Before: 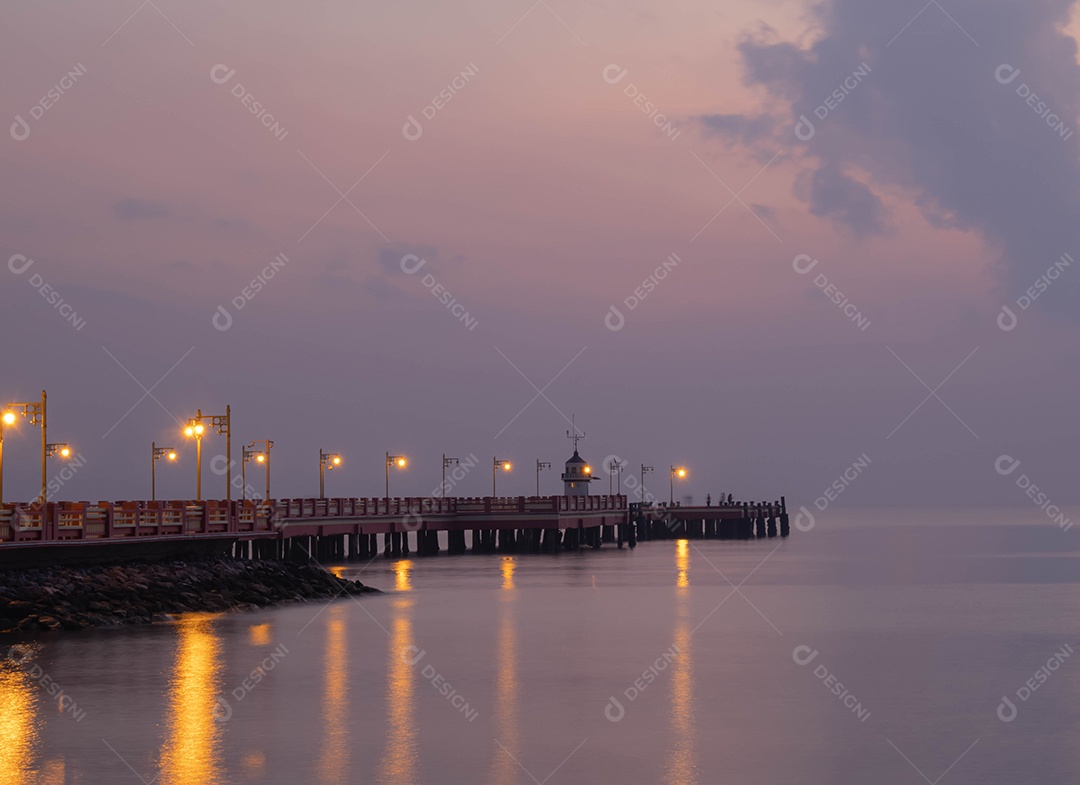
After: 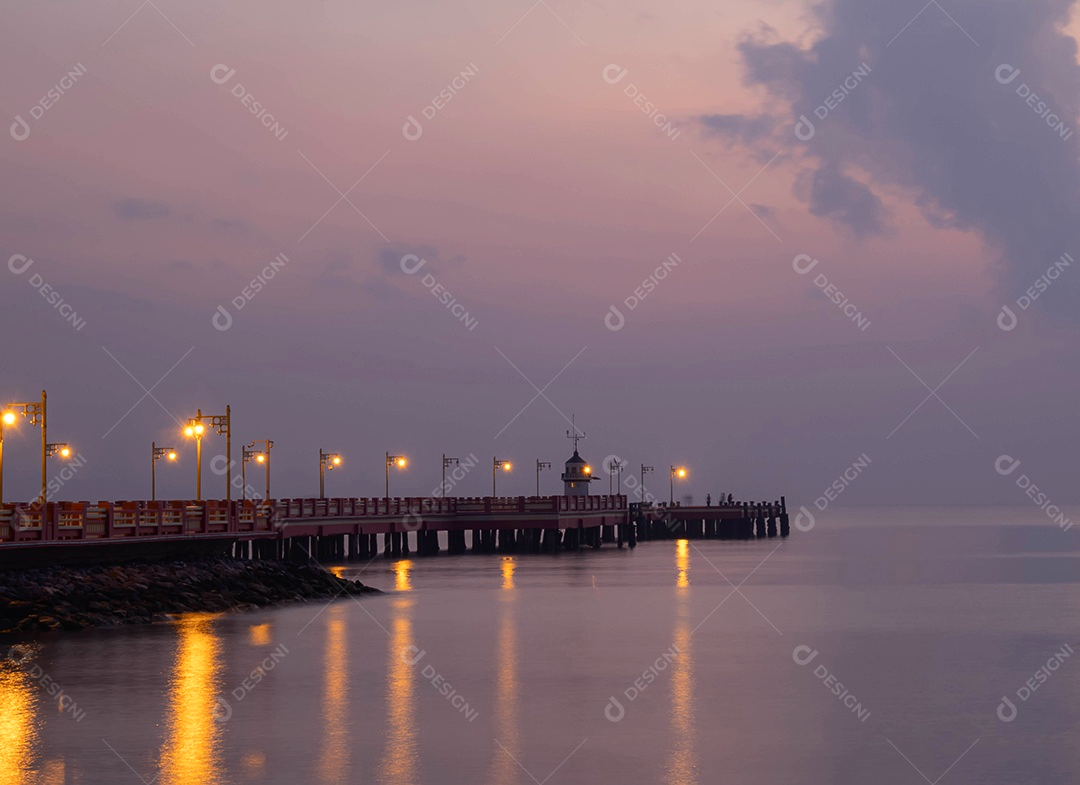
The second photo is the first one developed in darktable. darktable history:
contrast brightness saturation: contrast 0.145, brightness -0.014, saturation 0.096
